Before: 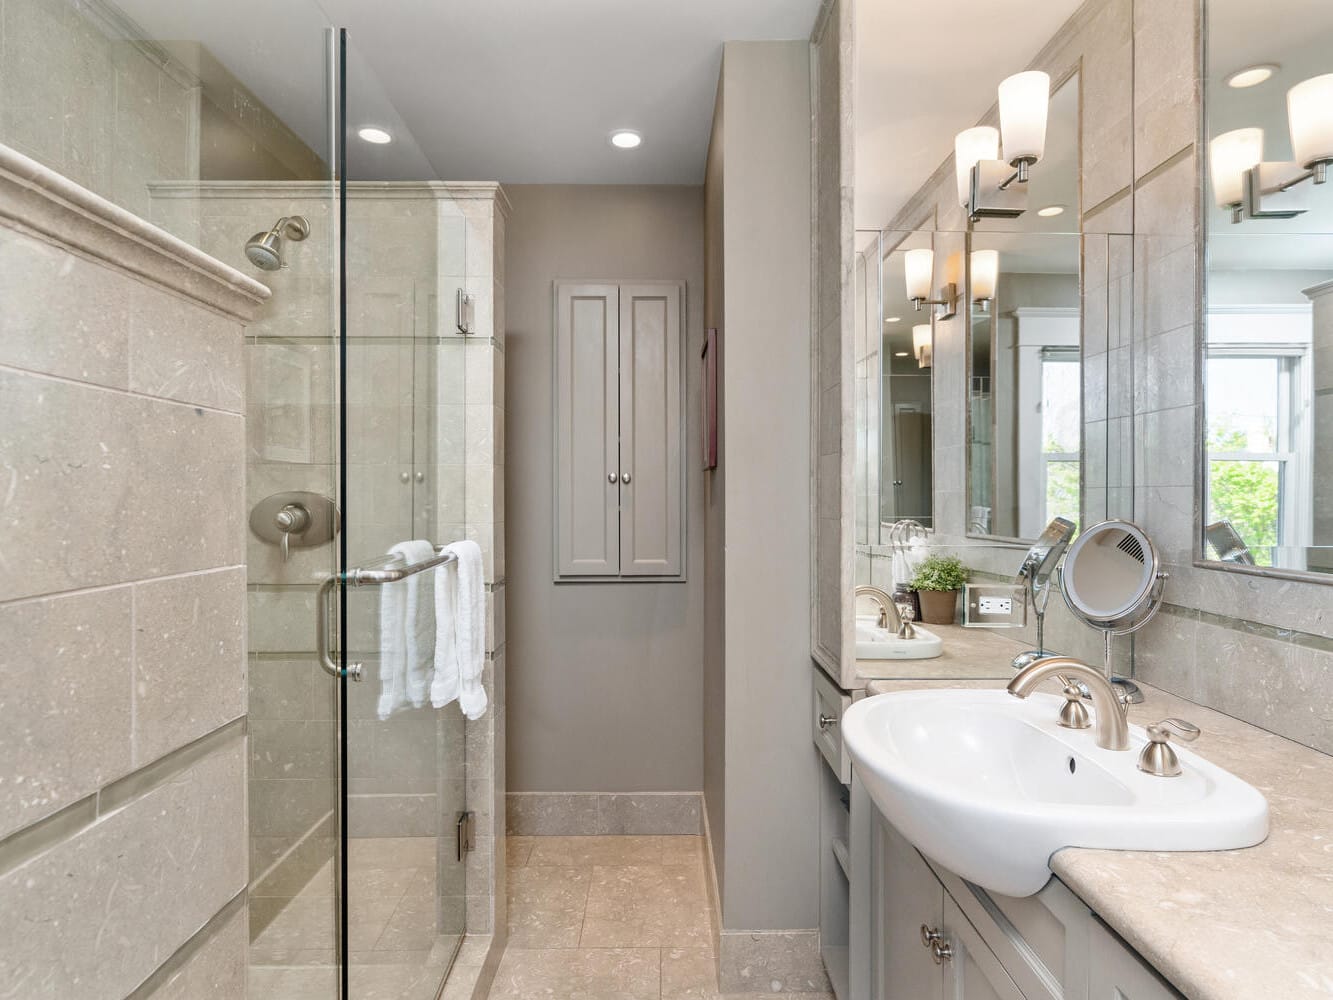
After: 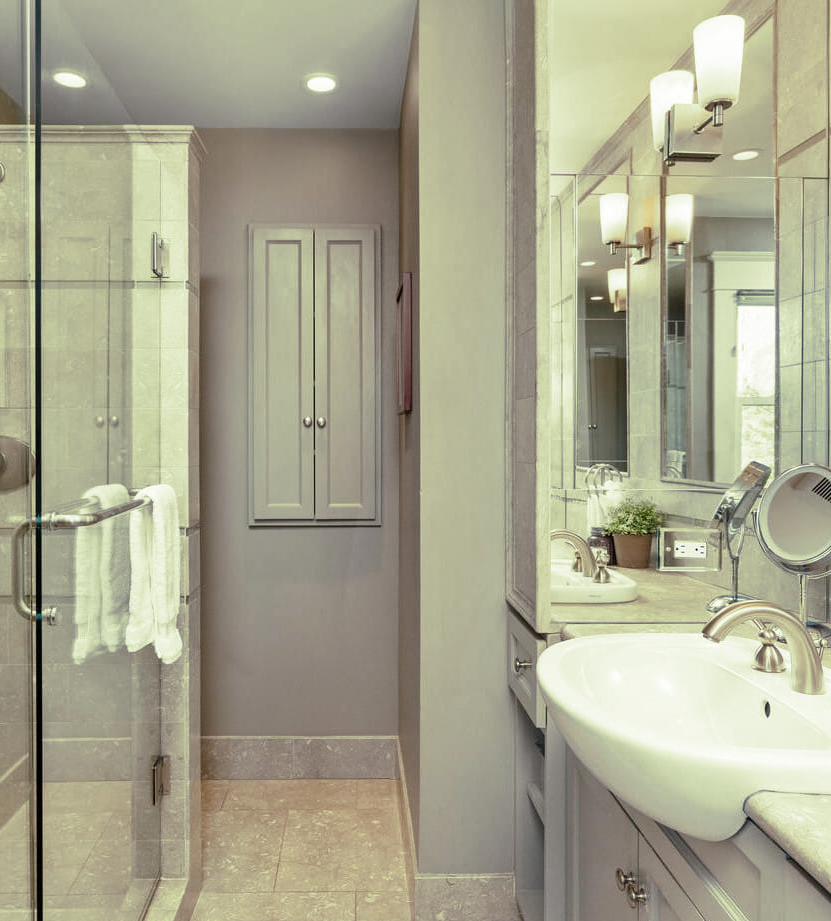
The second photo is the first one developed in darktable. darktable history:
split-toning: shadows › hue 290.82°, shadows › saturation 0.34, highlights › saturation 0.38, balance 0, compress 50%
crop and rotate: left 22.918%, top 5.629%, right 14.711%, bottom 2.247%
